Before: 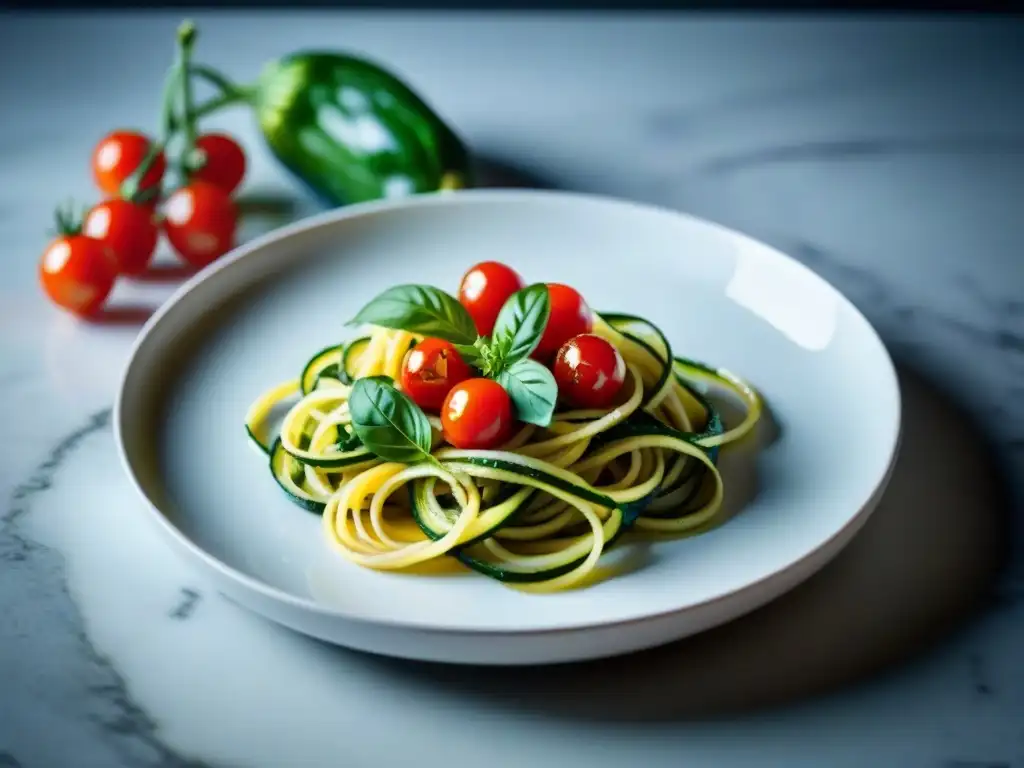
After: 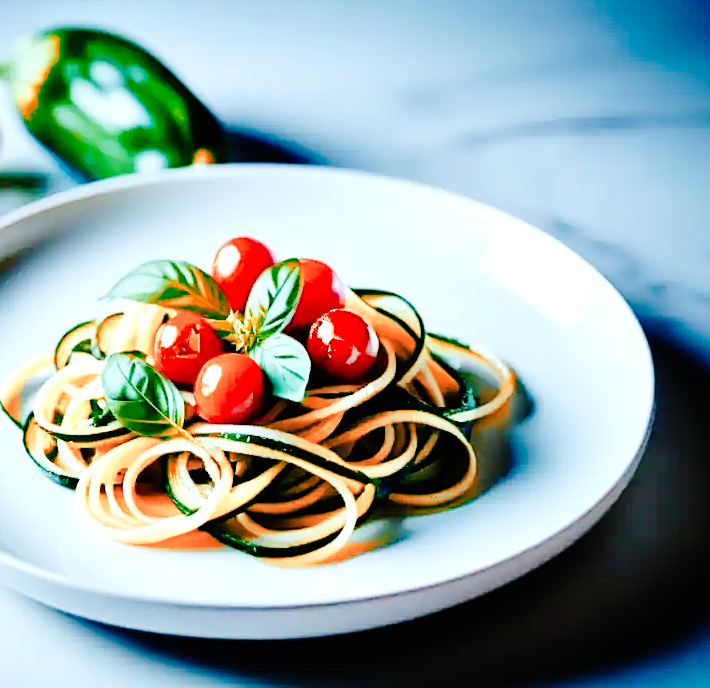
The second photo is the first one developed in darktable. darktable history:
crop and rotate: left 24.18%, top 3.258%, right 6.472%, bottom 7.071%
exposure: black level correction -0.001, exposure 0.537 EV, compensate highlight preservation false
sharpen: on, module defaults
color calibration: x 0.37, y 0.382, temperature 4315.87 K
shadows and highlights: shadows 37.55, highlights -26.89, highlights color adjustment 0.889%, soften with gaussian
color zones: curves: ch2 [(0, 0.5) (0.084, 0.497) (0.323, 0.335) (0.4, 0.497) (1, 0.5)]
base curve: curves: ch0 [(0, 0) (0.036, 0.01) (0.123, 0.254) (0.258, 0.504) (0.507, 0.748) (1, 1)], preserve colors none
